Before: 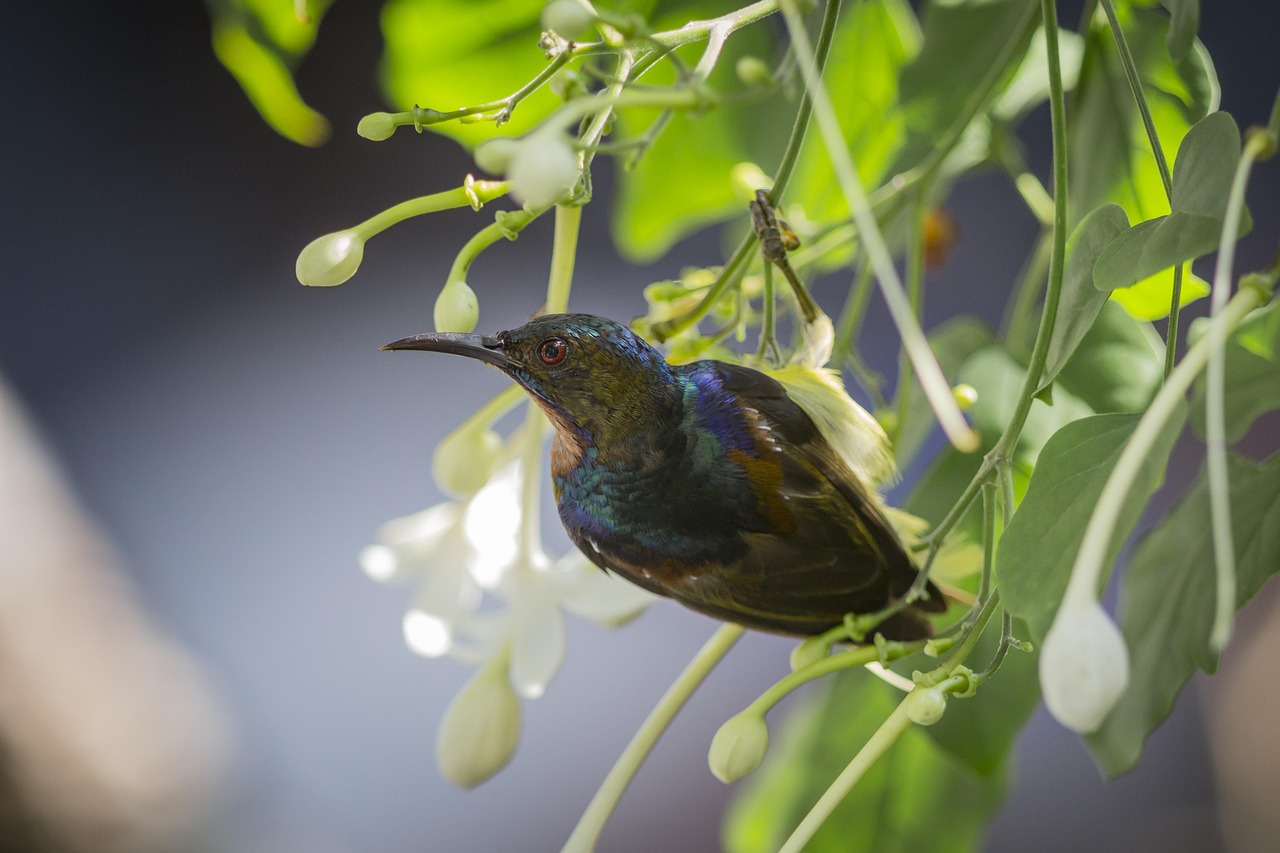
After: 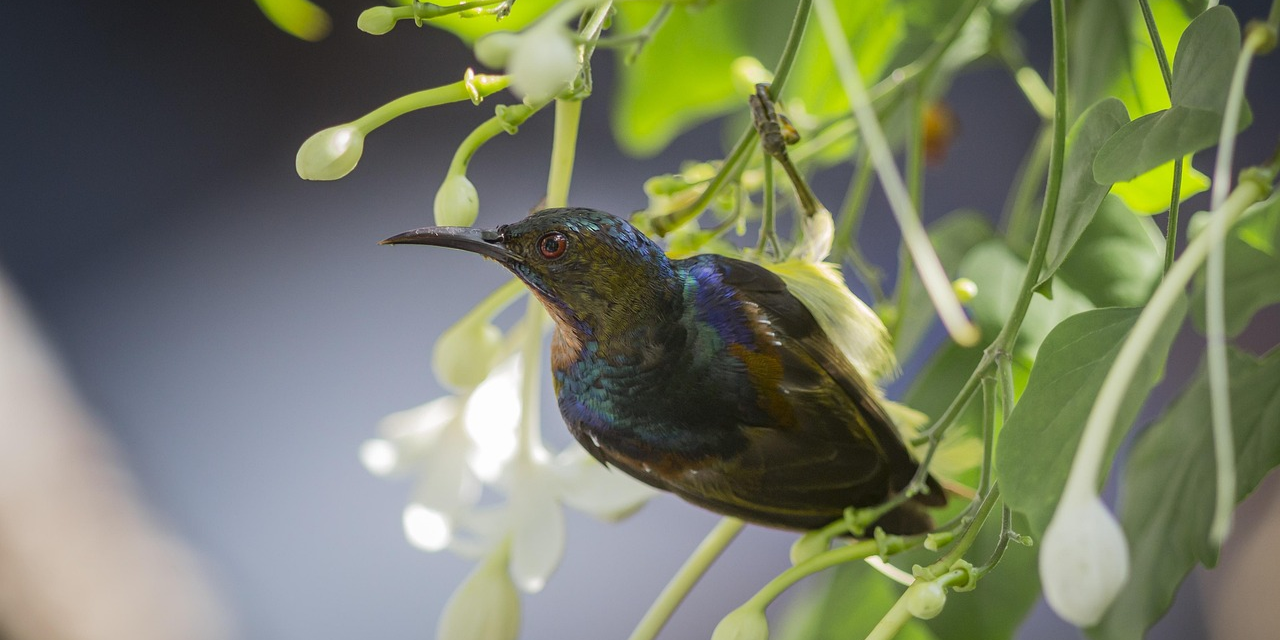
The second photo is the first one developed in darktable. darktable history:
crop and rotate: top 12.614%, bottom 12.332%
